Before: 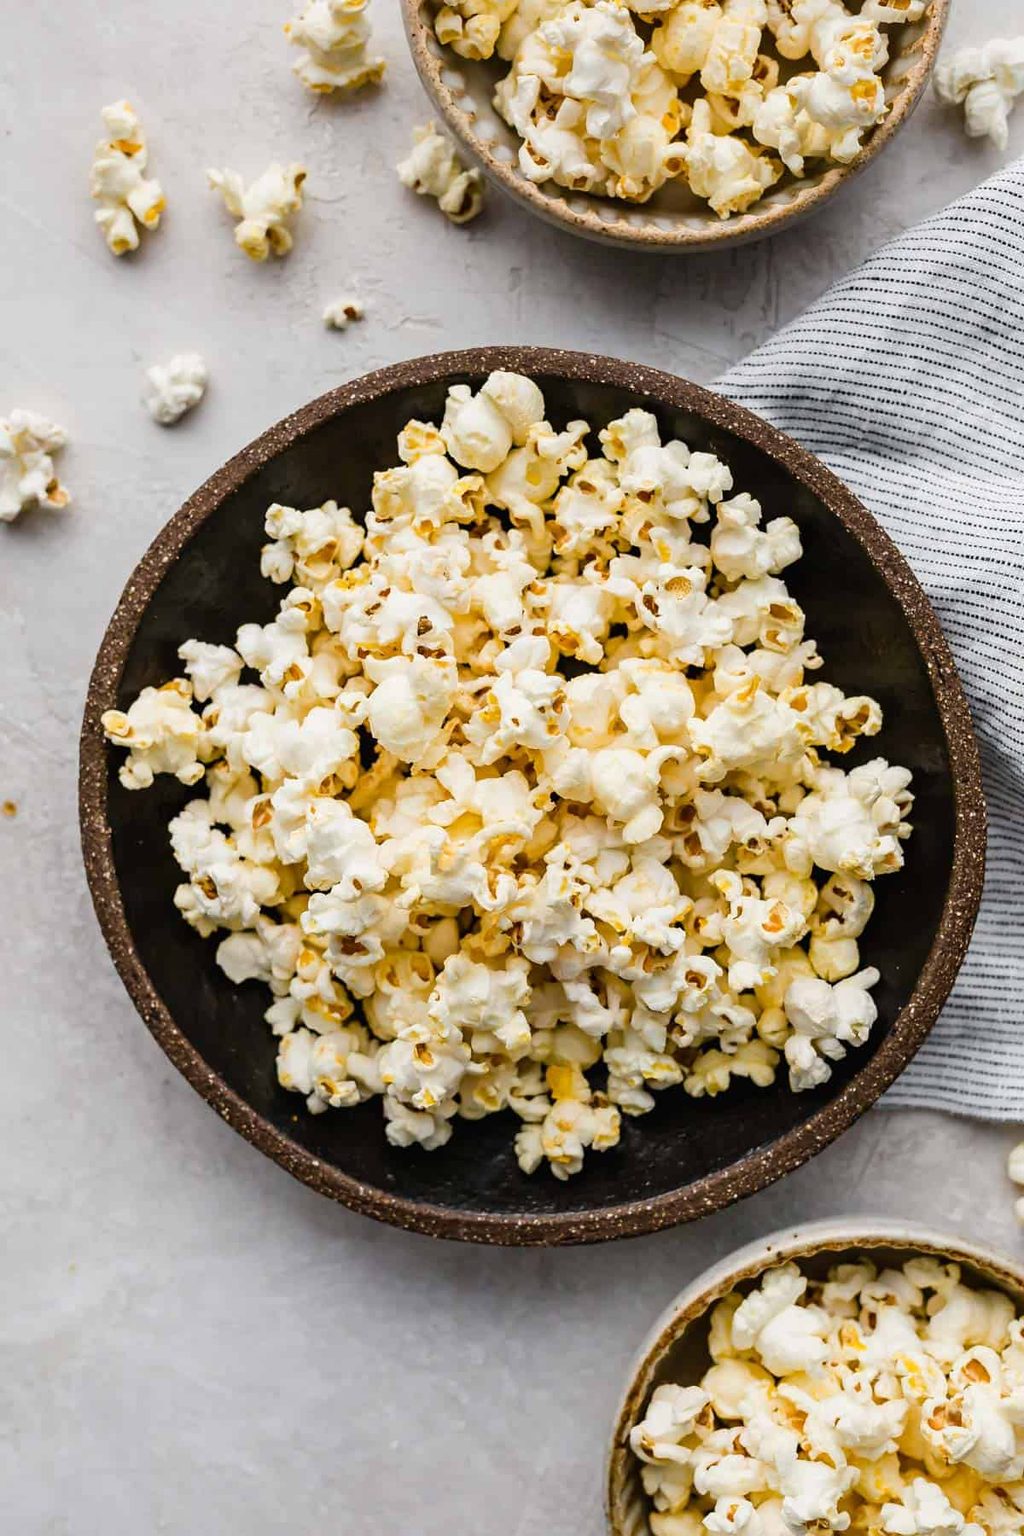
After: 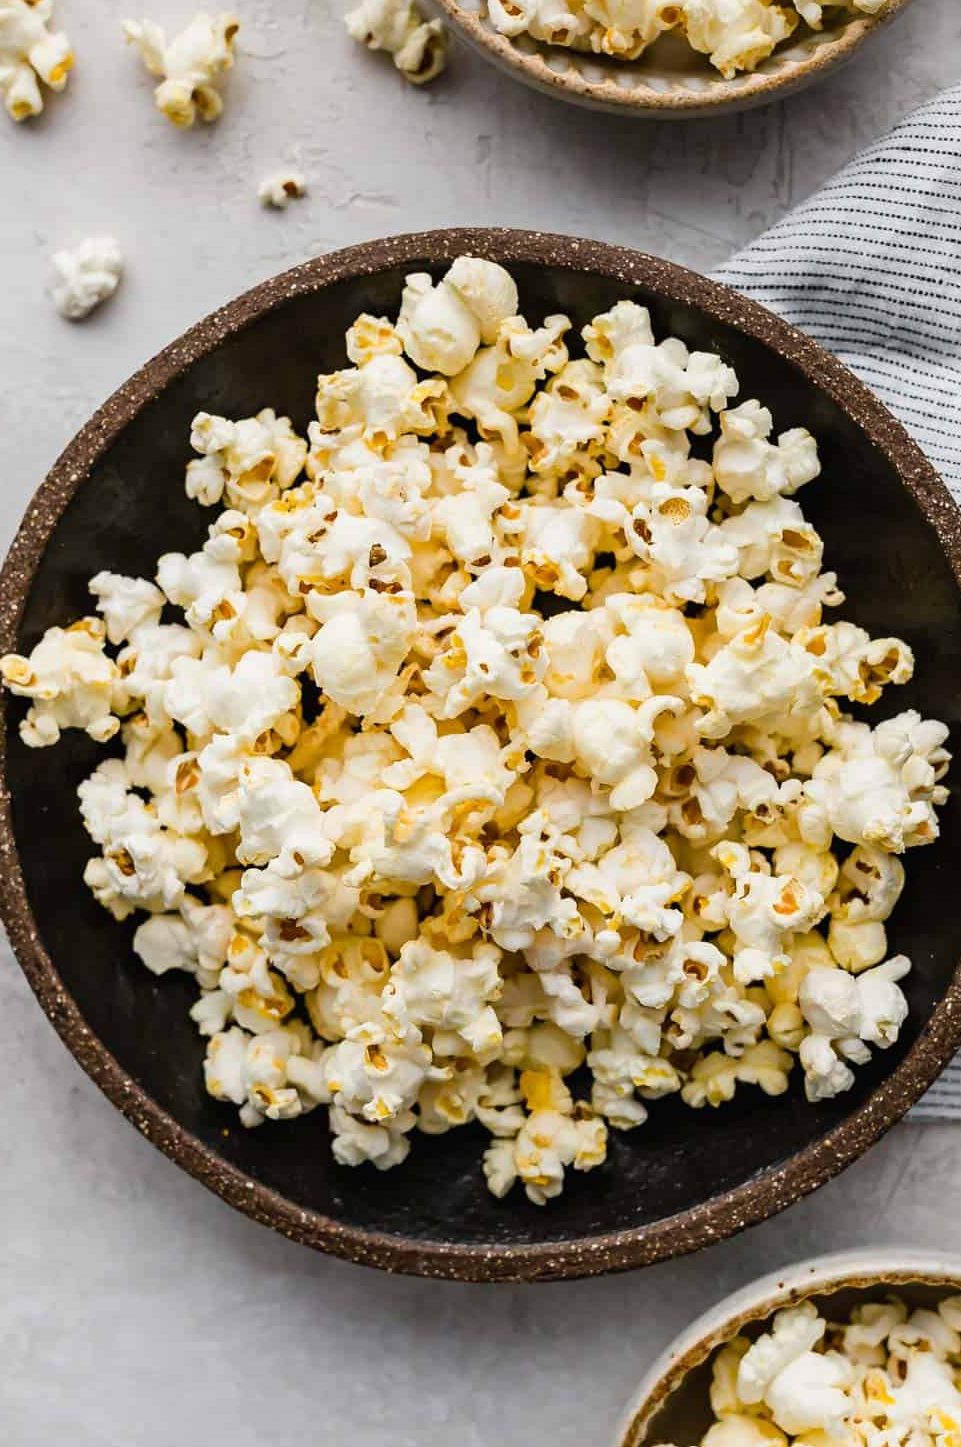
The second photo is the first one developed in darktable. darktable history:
crop and rotate: left 10.036%, top 9.925%, right 9.847%, bottom 9.65%
